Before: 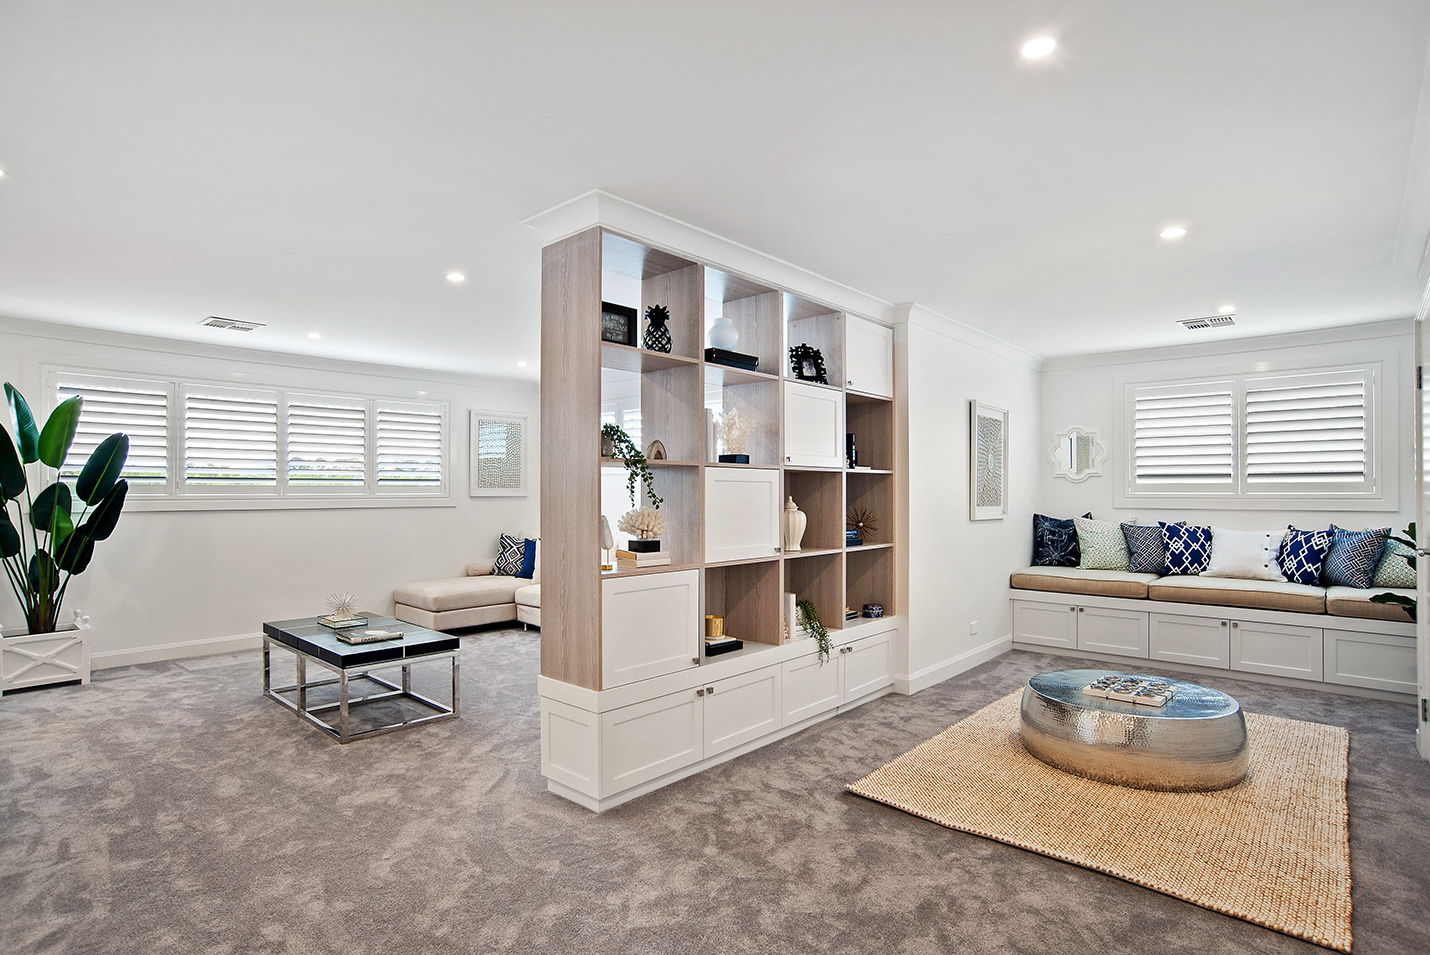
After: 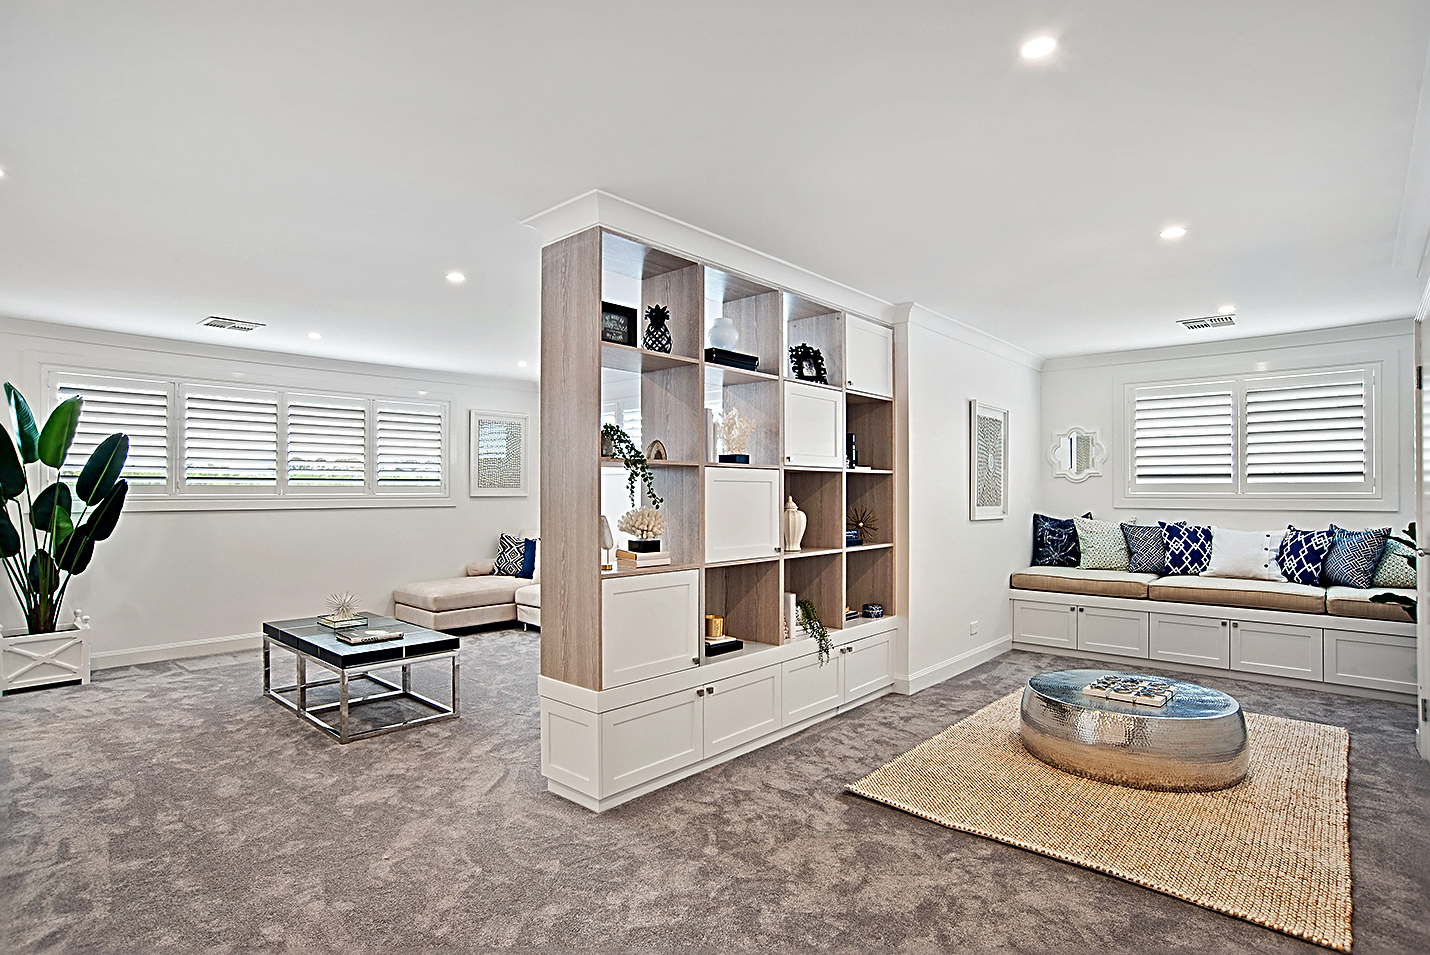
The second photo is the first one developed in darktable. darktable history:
shadows and highlights: shadows 3.2, highlights -16.21, soften with gaussian
sharpen: radius 2.977, amount 0.769
